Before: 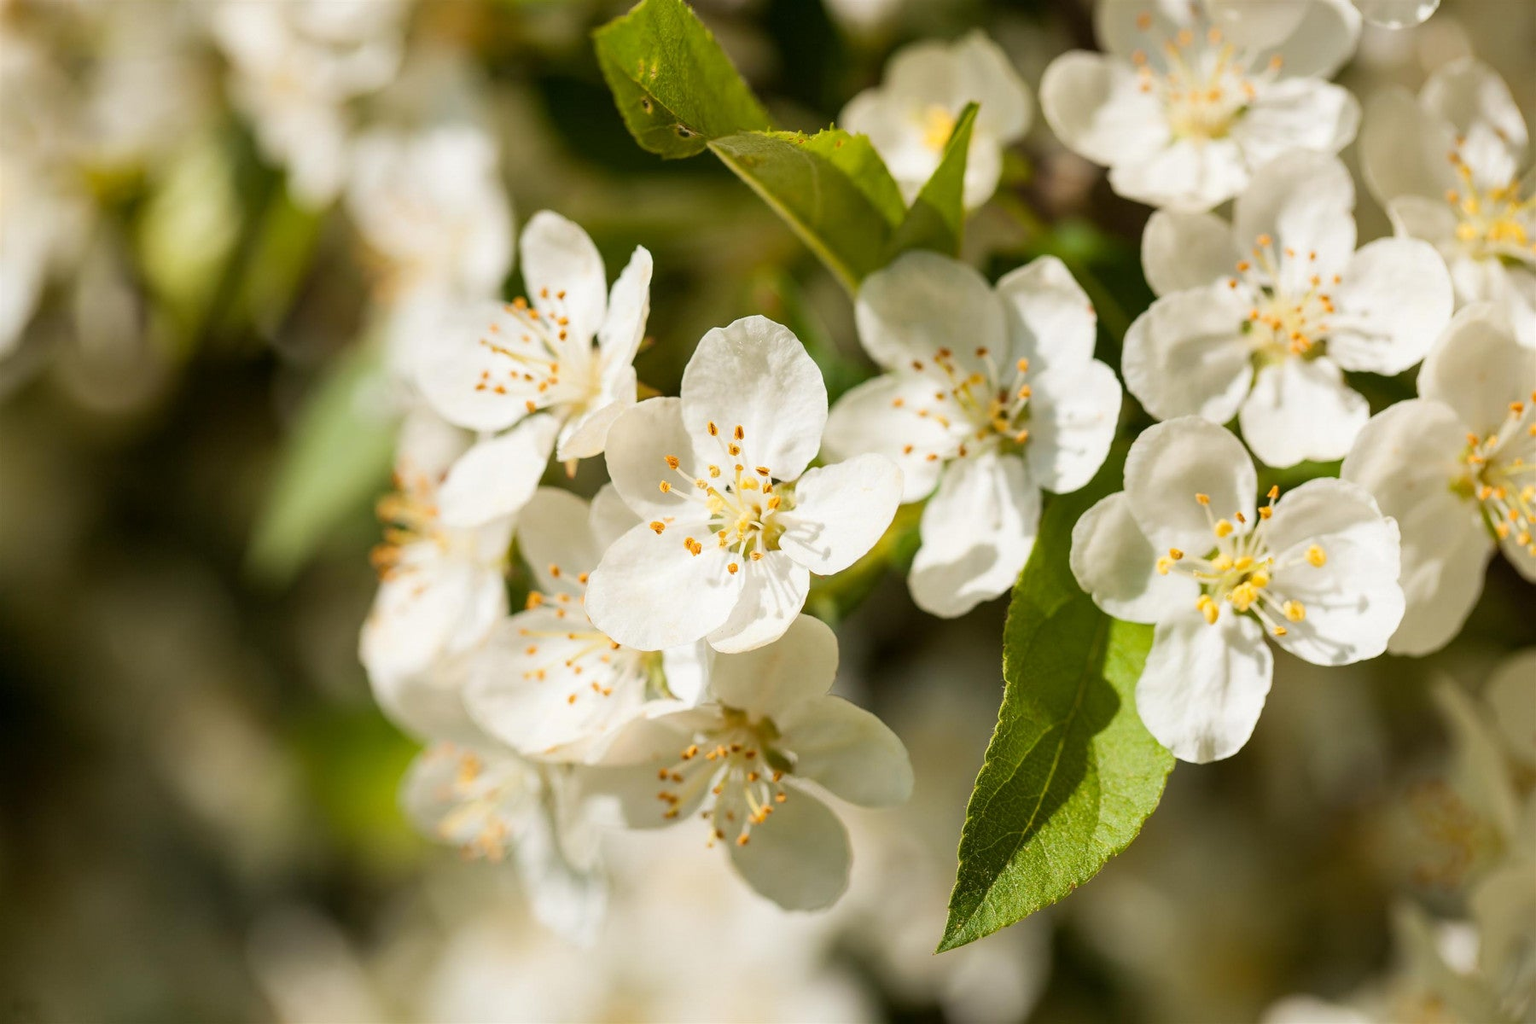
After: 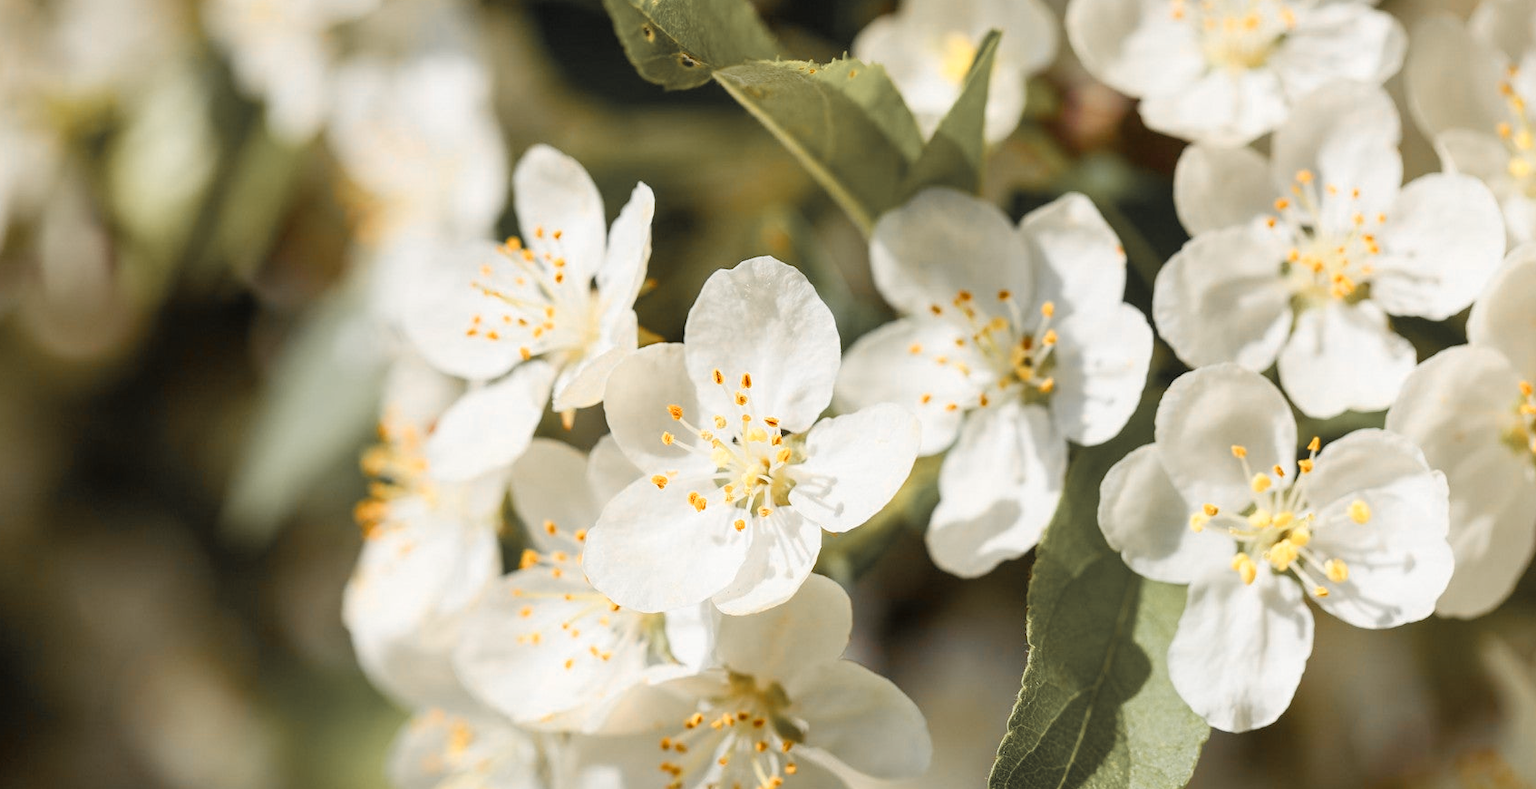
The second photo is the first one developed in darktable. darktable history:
crop: left 2.432%, top 7.269%, right 3.419%, bottom 20.141%
color balance rgb: shadows lift › luminance -21.939%, shadows lift › chroma 9.334%, shadows lift › hue 282.96°, perceptual saturation grading › global saturation 20%, perceptual saturation grading › highlights -25.768%, perceptual saturation grading › shadows 26.202%, global vibrance 9.885%
color zones: curves: ch0 [(0, 0.447) (0.184, 0.543) (0.323, 0.476) (0.429, 0.445) (0.571, 0.443) (0.714, 0.451) (0.857, 0.452) (1, 0.447)]; ch1 [(0, 0.464) (0.176, 0.46) (0.287, 0.177) (0.429, 0.002) (0.571, 0) (0.714, 0) (0.857, 0) (1, 0.464)]
contrast brightness saturation: brightness 0.086, saturation 0.19
